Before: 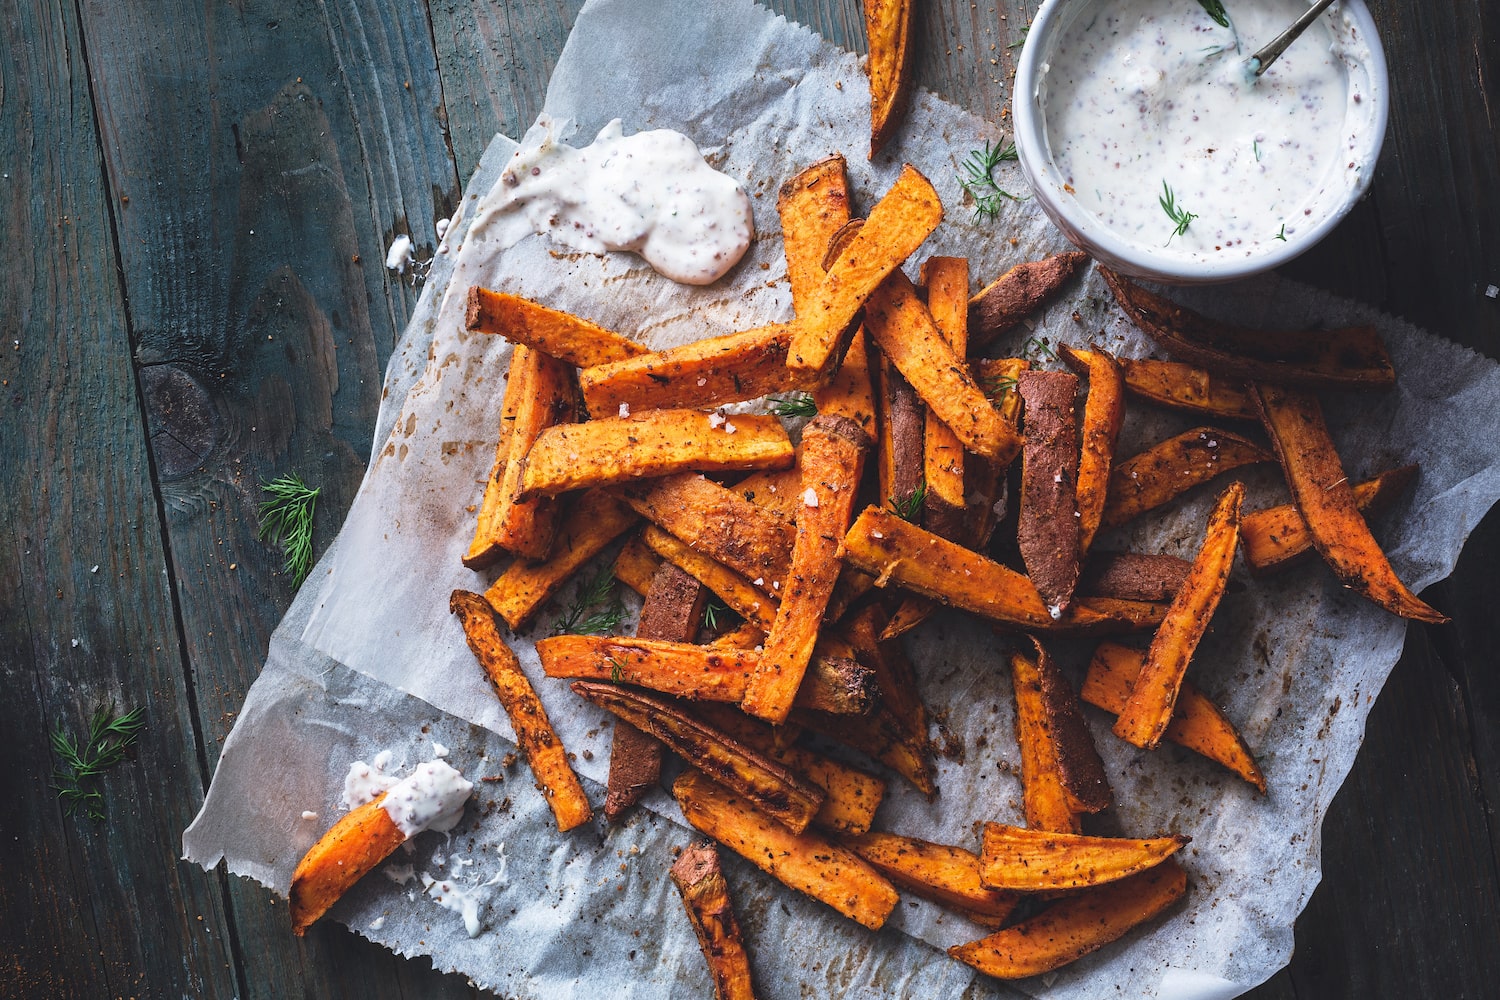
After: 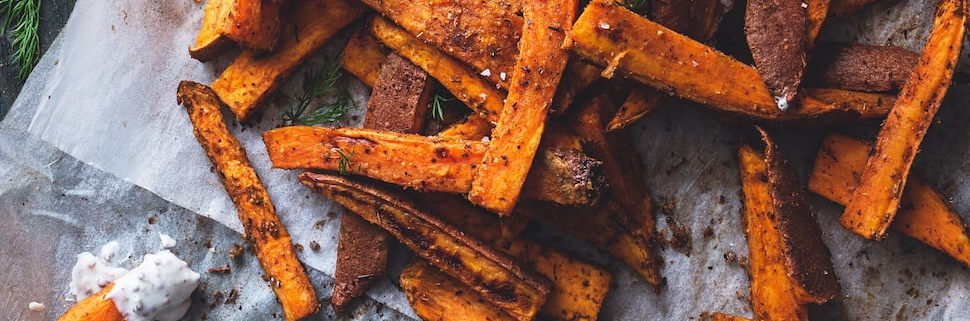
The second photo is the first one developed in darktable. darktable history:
crop: left 18.213%, top 50.912%, right 17.082%, bottom 16.911%
exposure: exposure -0.003 EV, compensate exposure bias true, compensate highlight preservation false
